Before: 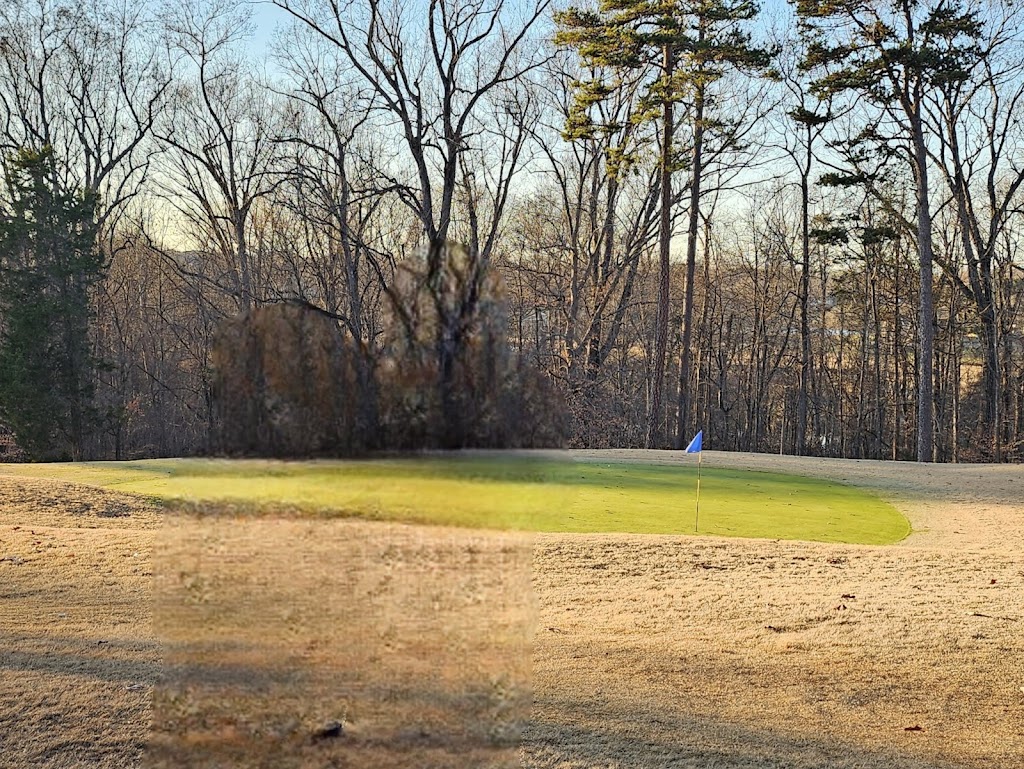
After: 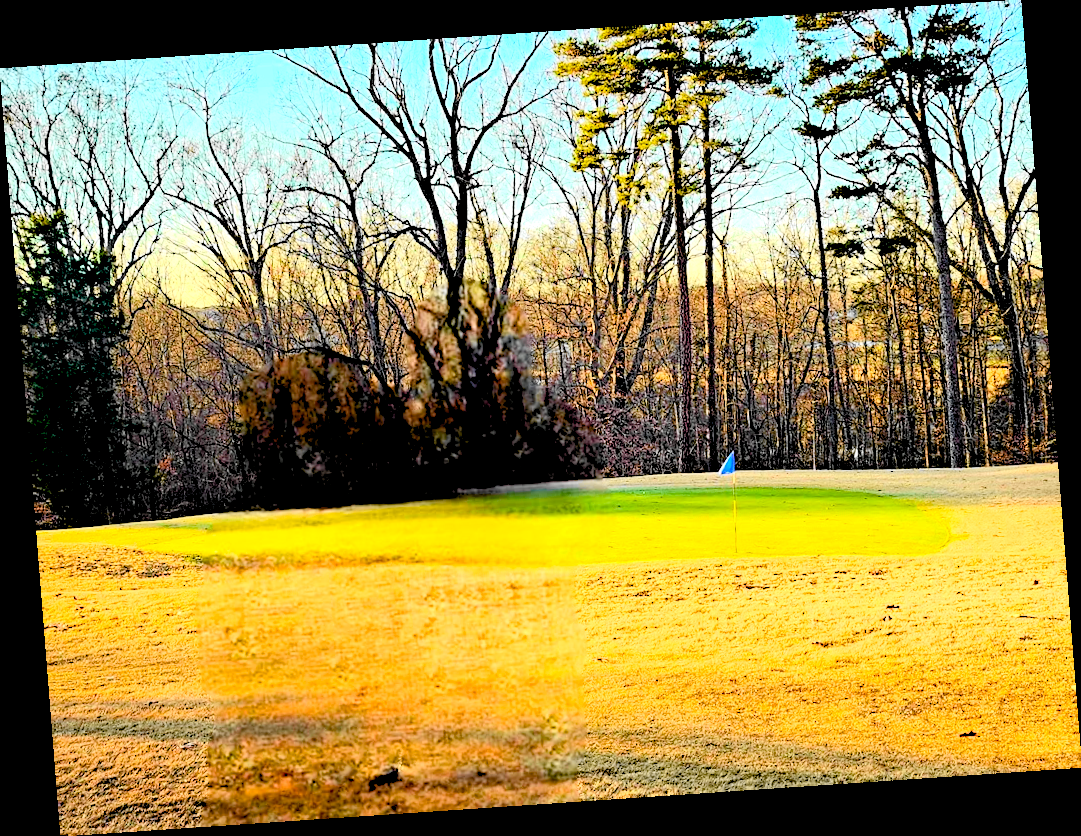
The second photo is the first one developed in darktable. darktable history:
rotate and perspective: rotation -4.2°, shear 0.006, automatic cropping off
tone curve: curves: ch0 [(0, 0) (0.055, 0.057) (0.258, 0.307) (0.434, 0.543) (0.517, 0.657) (0.745, 0.874) (1, 1)]; ch1 [(0, 0) (0.346, 0.307) (0.418, 0.383) (0.46, 0.439) (0.482, 0.493) (0.502, 0.497) (0.517, 0.506) (0.55, 0.561) (0.588, 0.61) (0.646, 0.688) (1, 1)]; ch2 [(0, 0) (0.346, 0.34) (0.431, 0.45) (0.485, 0.499) (0.5, 0.503) (0.527, 0.508) (0.545, 0.562) (0.679, 0.706) (1, 1)], color space Lab, independent channels, preserve colors none
exposure: black level correction 0.031, exposure 0.304 EV, compensate highlight preservation false
local contrast: highlights 100%, shadows 100%, detail 120%, midtone range 0.2
contrast equalizer: octaves 7, y [[0.6 ×6], [0.55 ×6], [0 ×6], [0 ×6], [0 ×6]], mix -0.3
color balance rgb: linear chroma grading › global chroma 15%, perceptual saturation grading › global saturation 30%
base curve: preserve colors none
rgb levels: levels [[0.013, 0.434, 0.89], [0, 0.5, 1], [0, 0.5, 1]]
